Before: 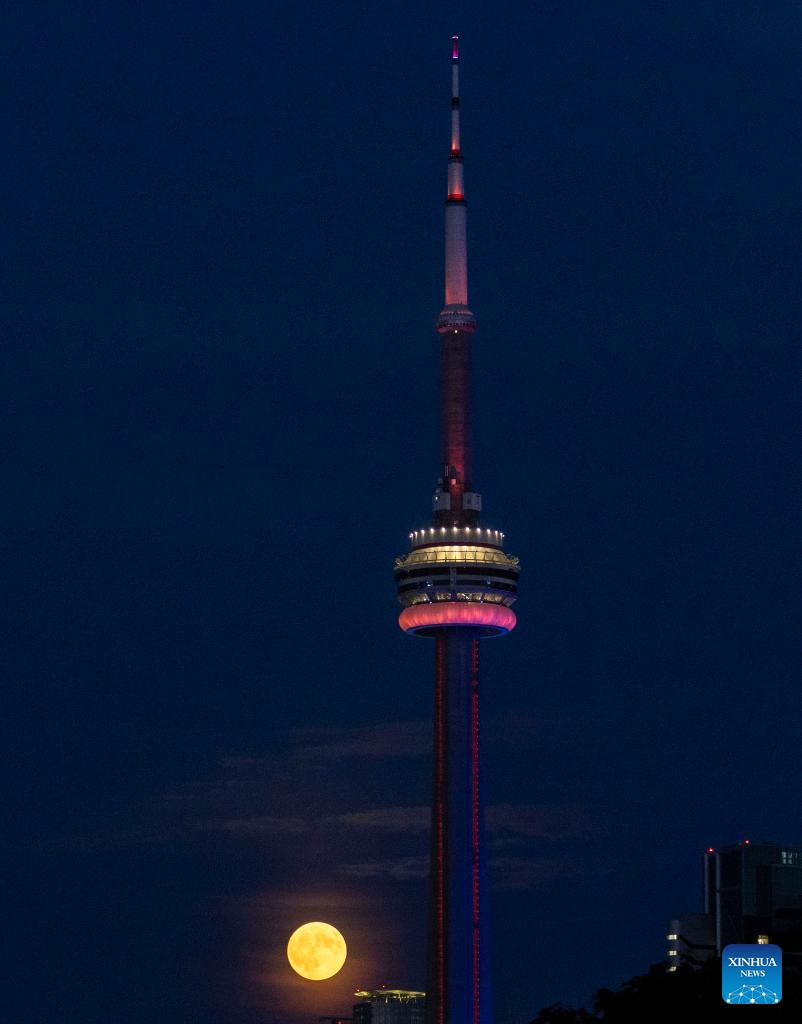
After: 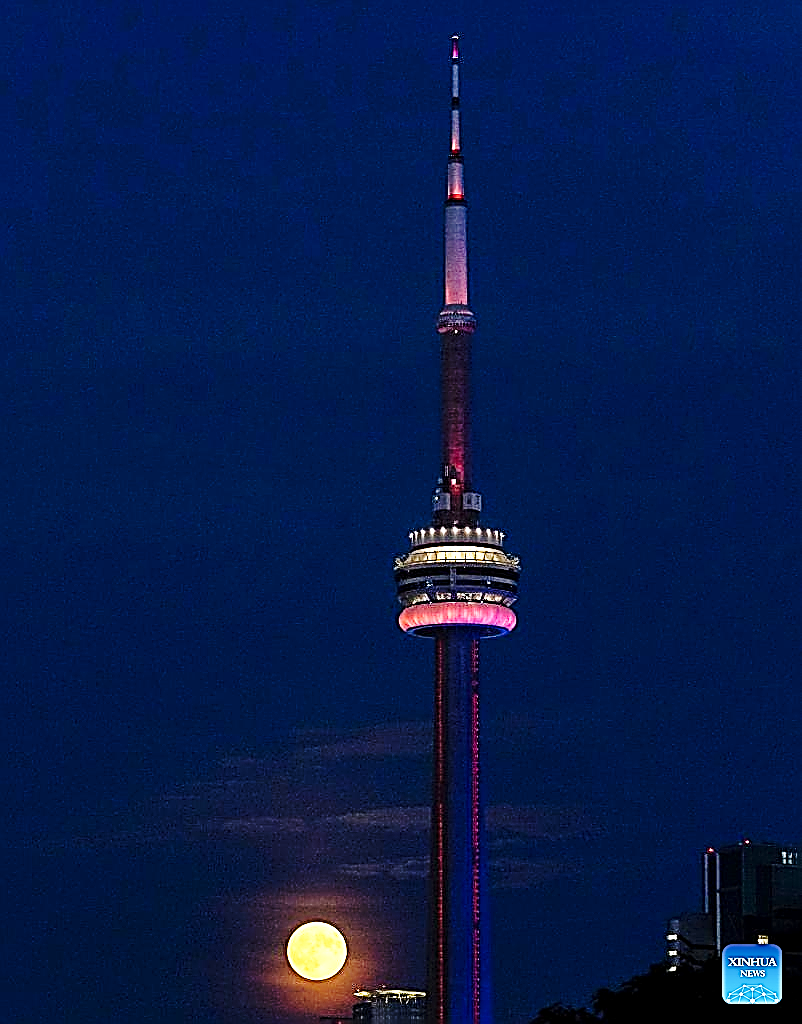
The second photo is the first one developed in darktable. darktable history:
base curve: curves: ch0 [(0, 0) (0.028, 0.03) (0.121, 0.232) (0.46, 0.748) (0.859, 0.968) (1, 1)], preserve colors none
sharpen: amount 1.991
exposure: black level correction 0.001, exposure 0.498 EV, compensate highlight preservation false
